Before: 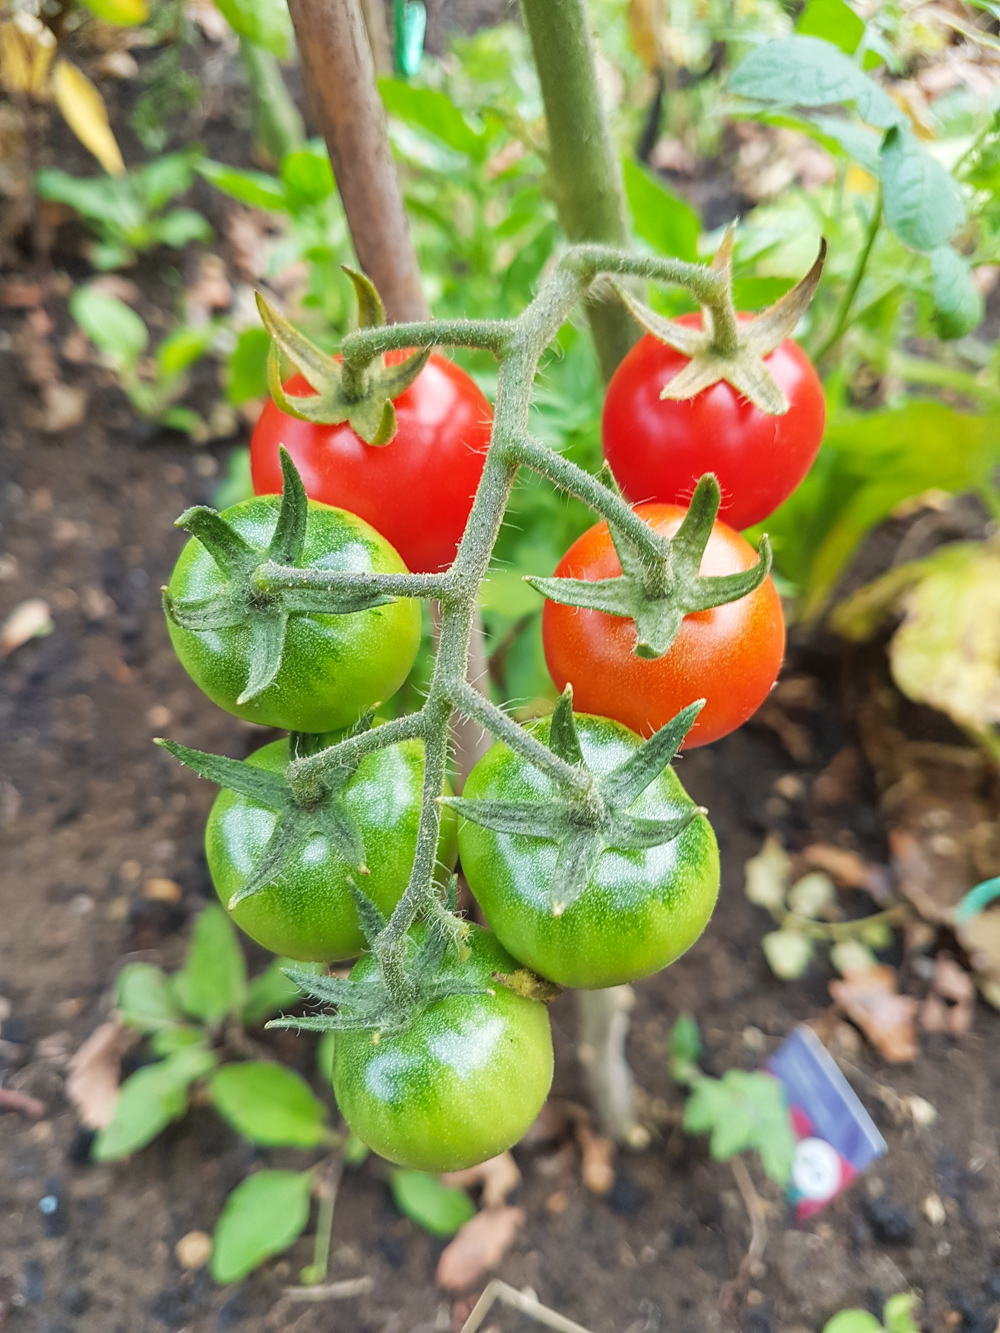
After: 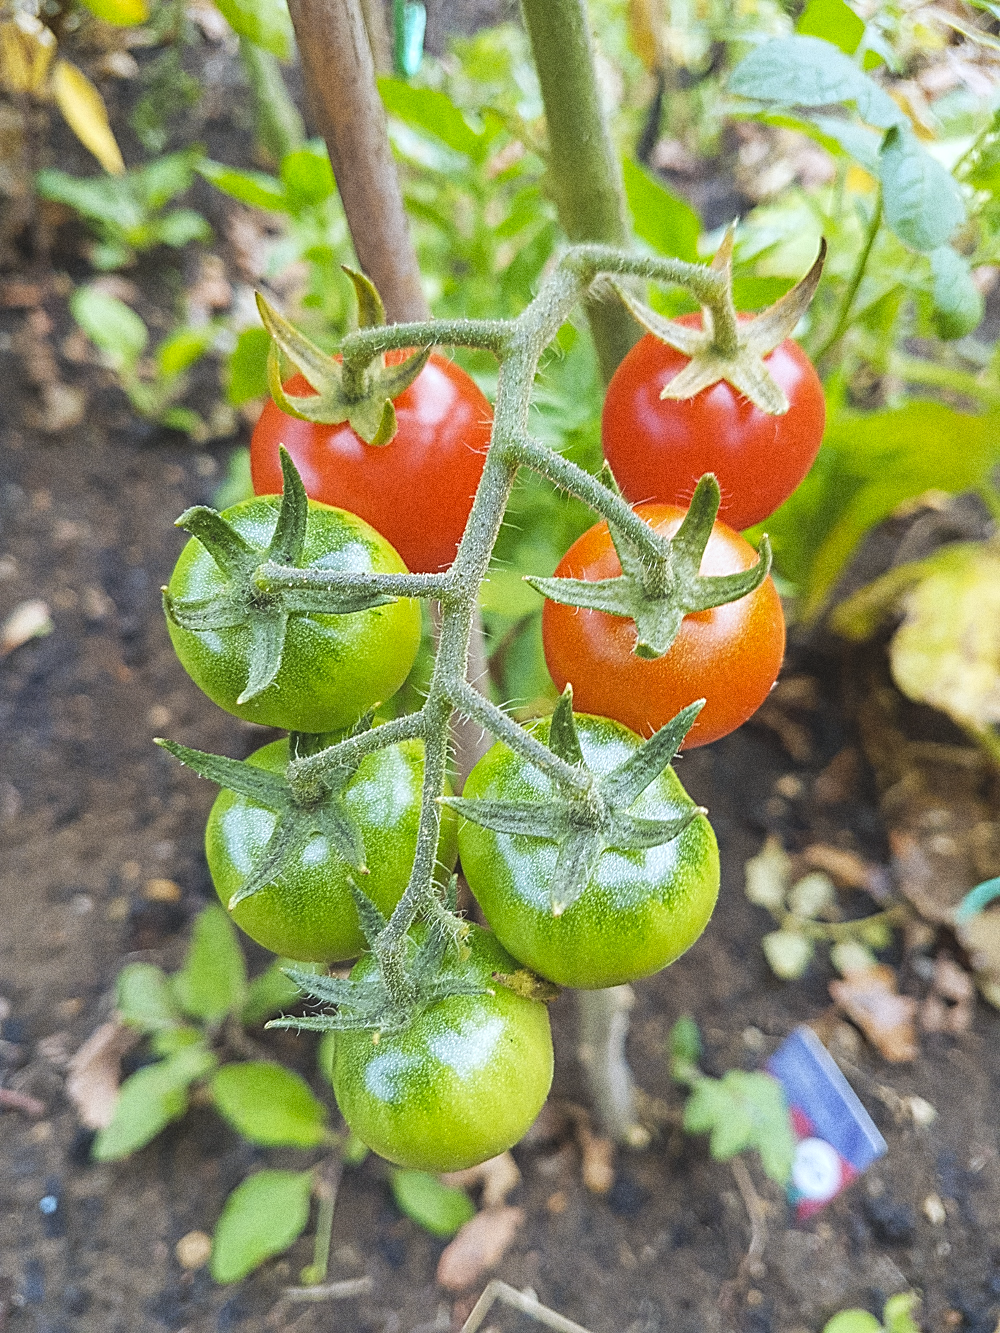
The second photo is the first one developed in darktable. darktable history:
contrast equalizer: y [[0.5, 0.5, 0.472, 0.5, 0.5, 0.5], [0.5 ×6], [0.5 ×6], [0 ×6], [0 ×6]]
white balance: red 0.967, blue 1.049
exposure: black level correction -0.008, exposure 0.067 EV, compensate highlight preservation false
grain: coarseness 0.09 ISO, strength 40%
color contrast: green-magenta contrast 0.8, blue-yellow contrast 1.1, unbound 0
sharpen: on, module defaults
